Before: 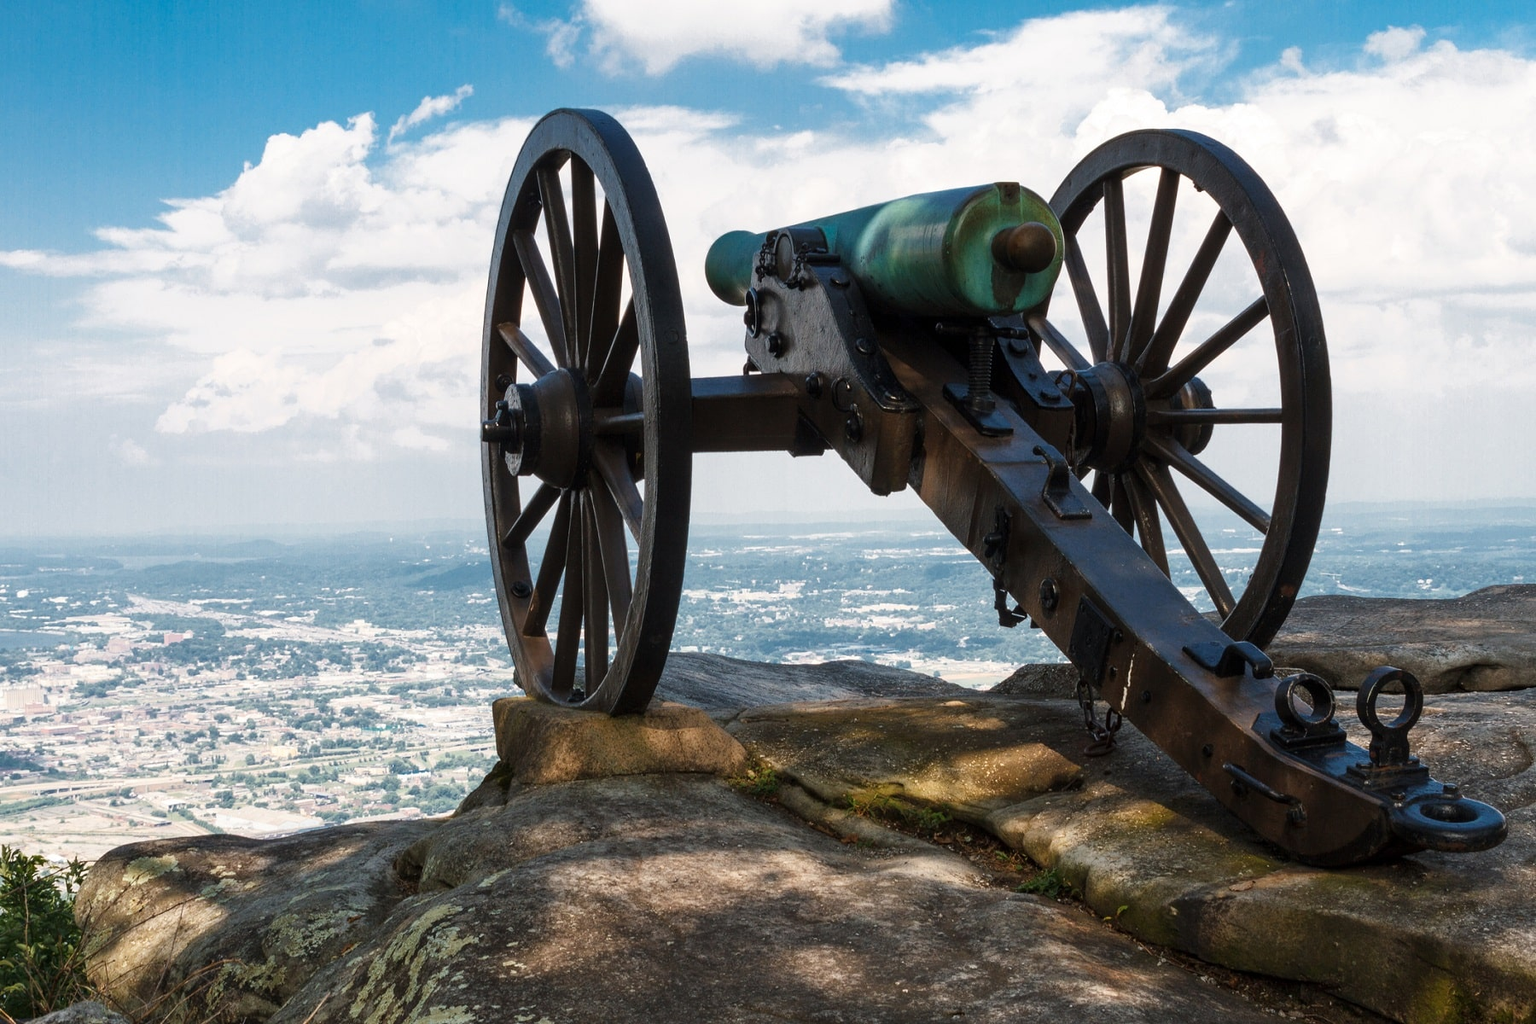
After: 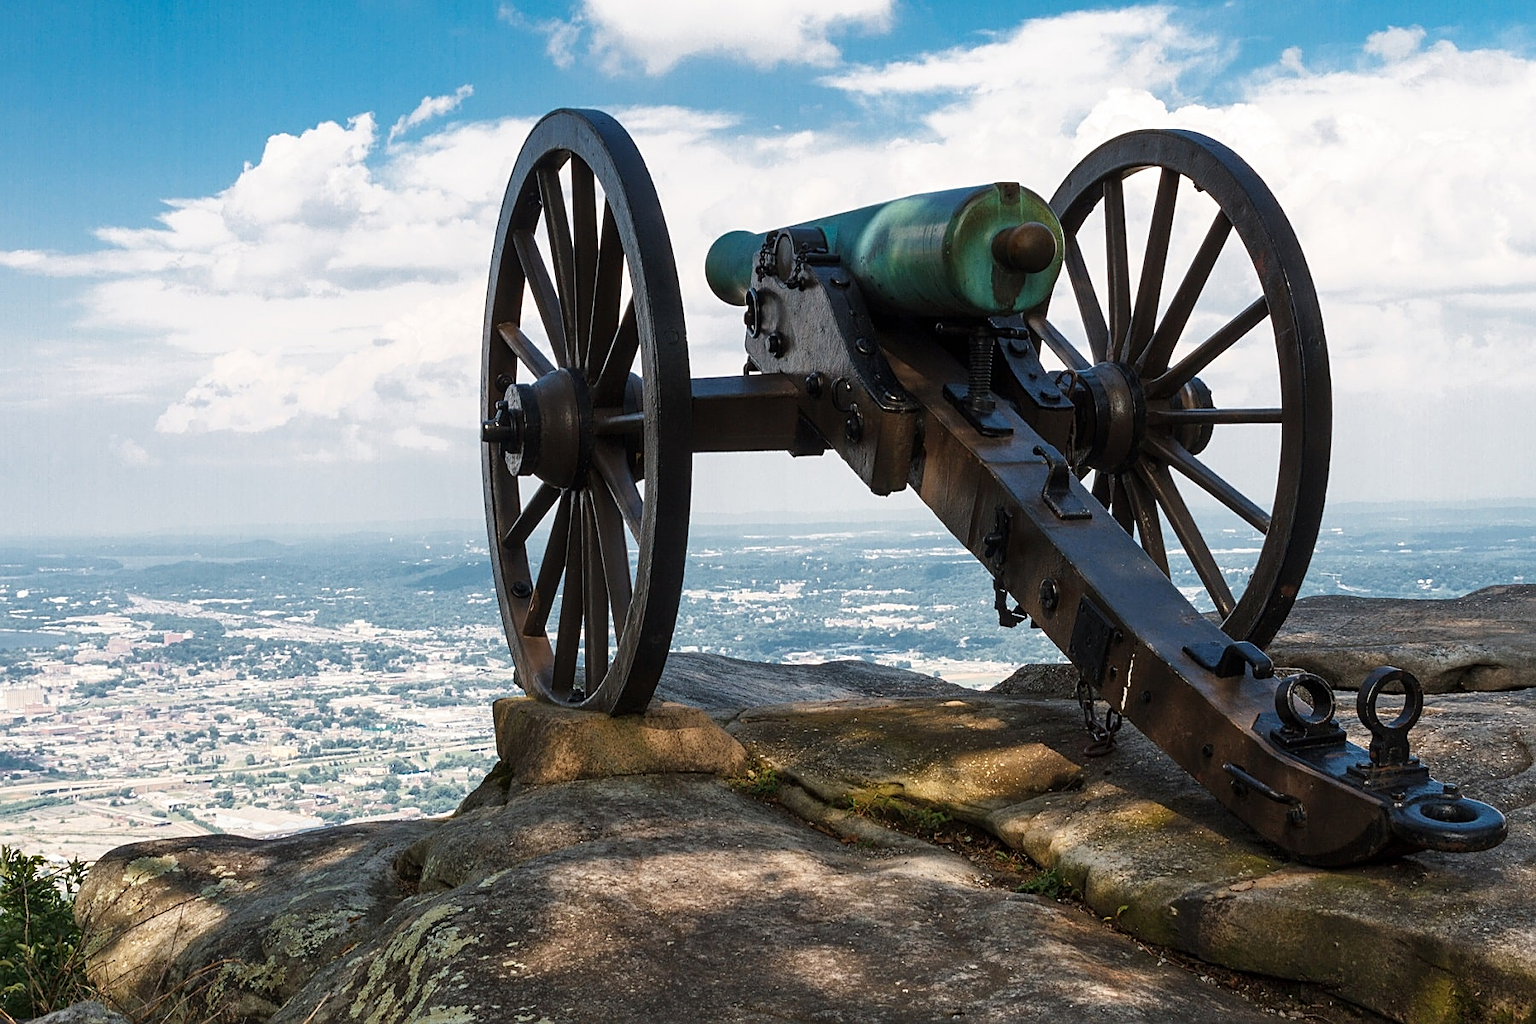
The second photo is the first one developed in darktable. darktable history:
shadows and highlights: shadows 30.86, highlights 0, soften with gaussian
sharpen: on, module defaults
